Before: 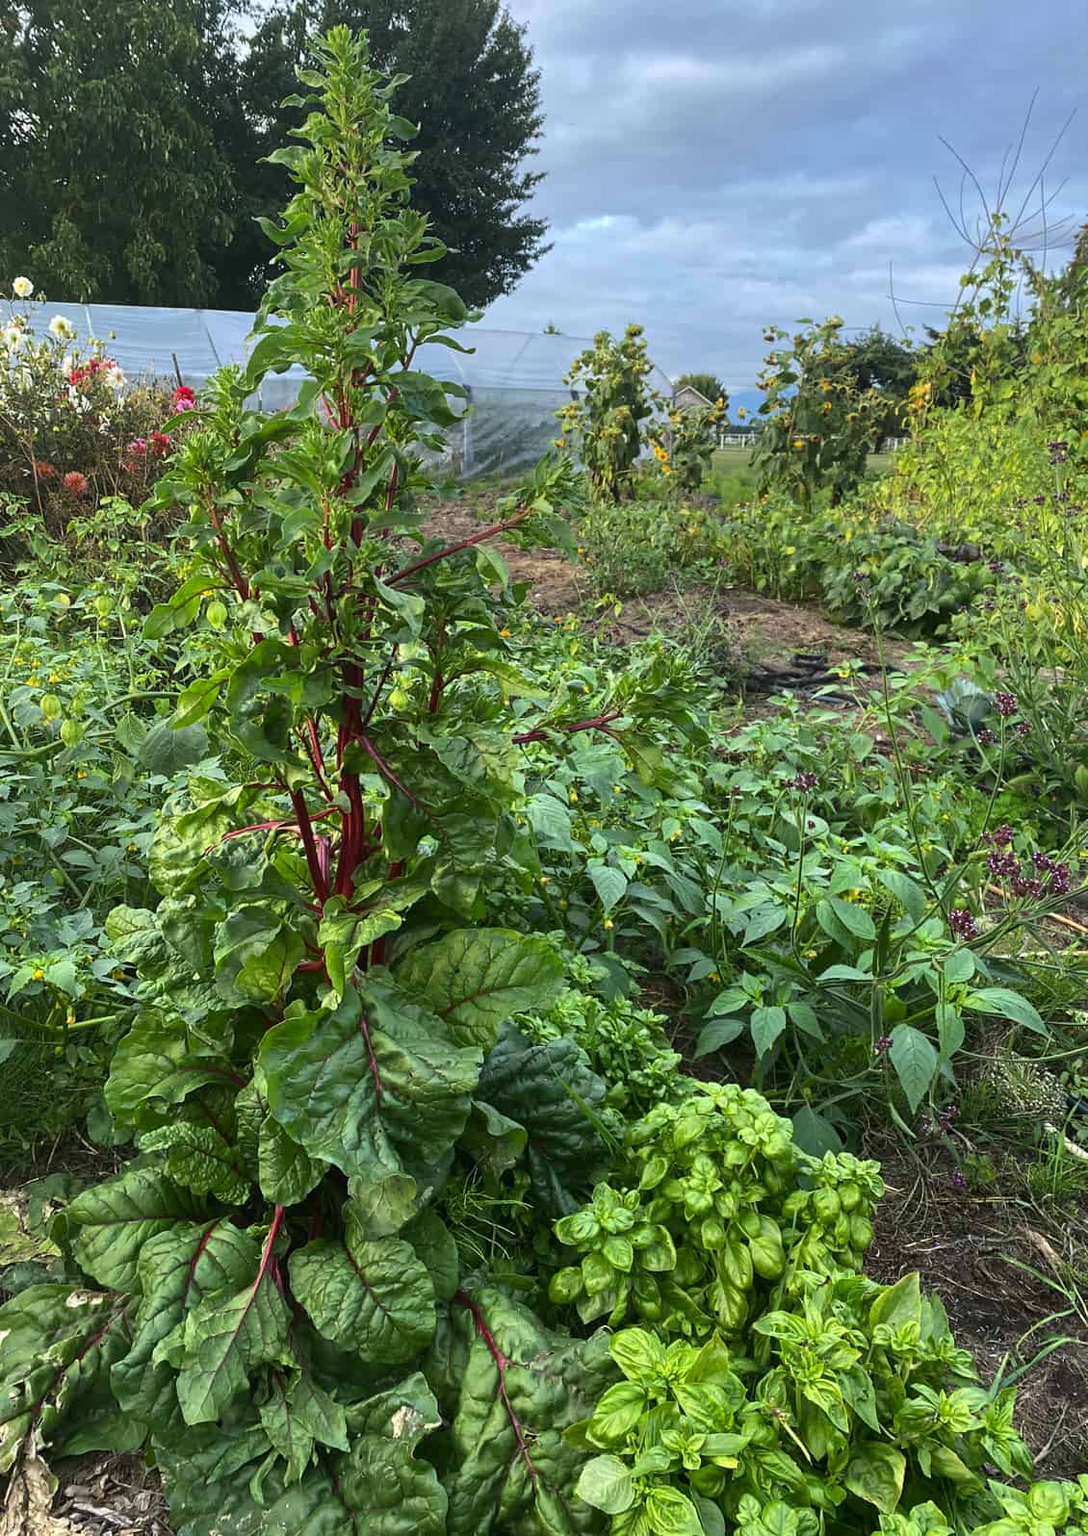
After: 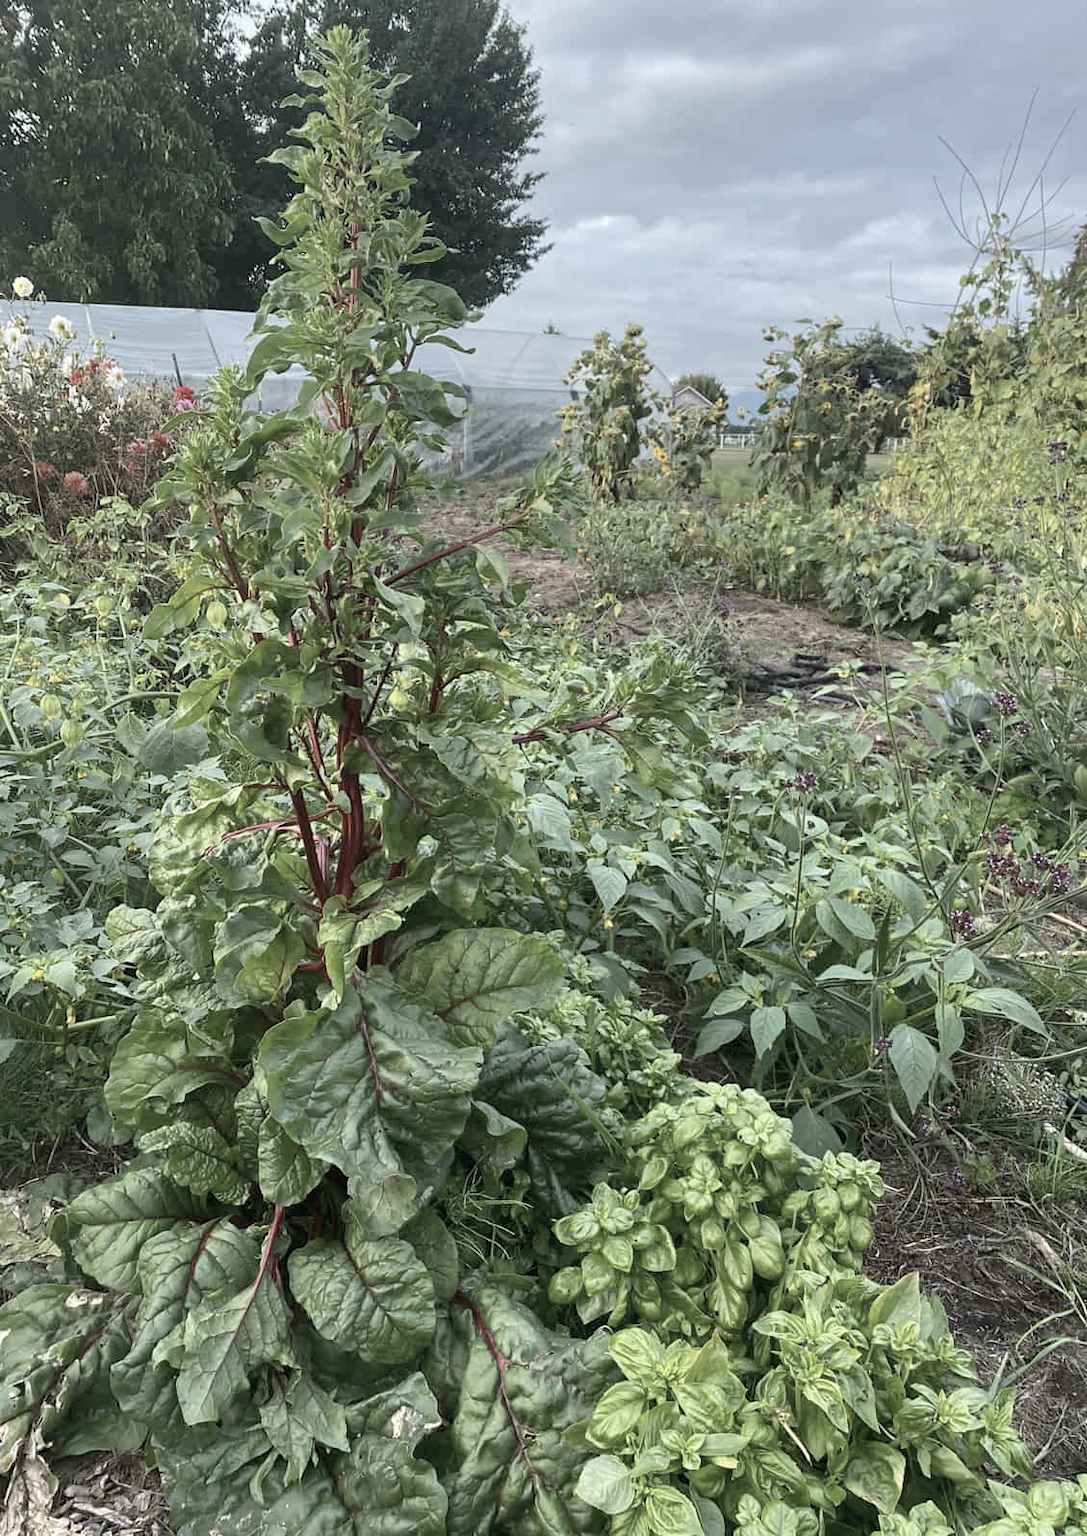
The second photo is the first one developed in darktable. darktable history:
color correction: highlights b* -0.062, saturation 0.5
